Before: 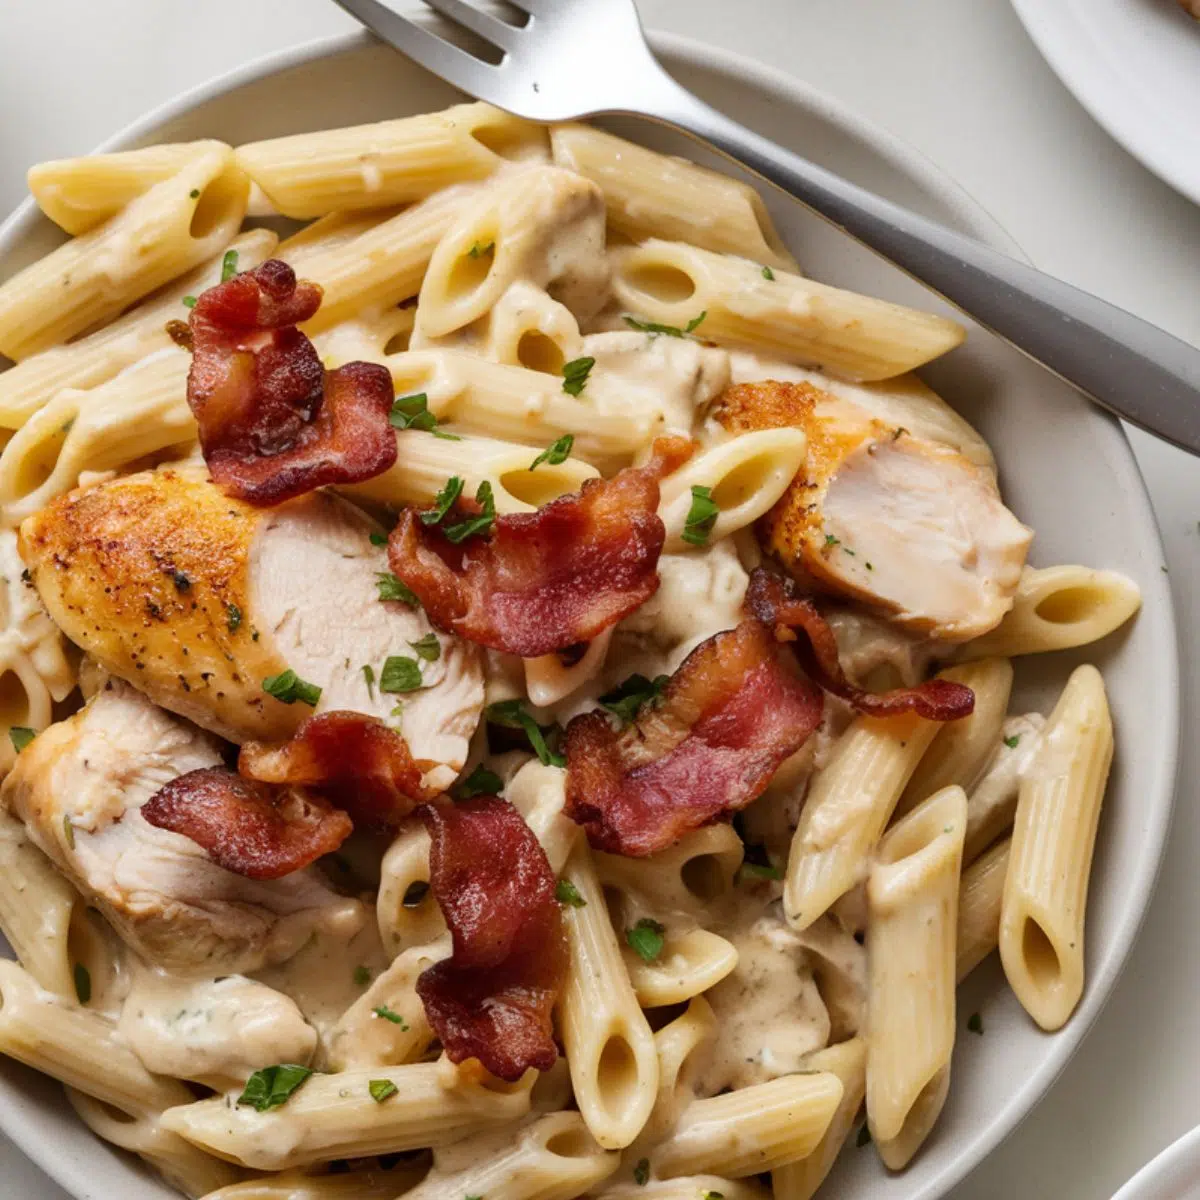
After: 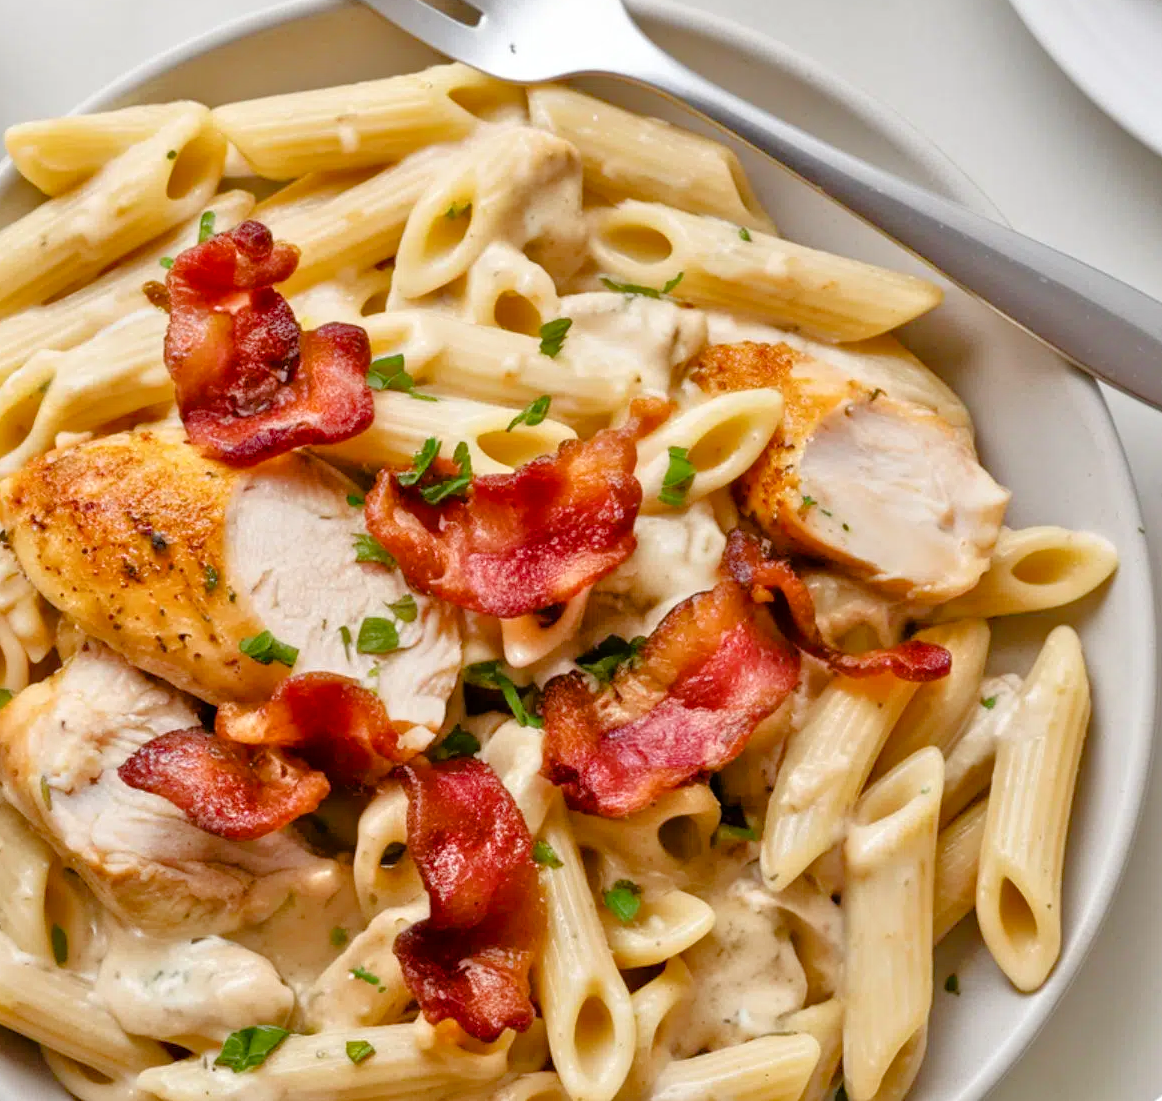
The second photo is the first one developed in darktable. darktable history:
color balance rgb: perceptual saturation grading › global saturation 20%, perceptual saturation grading › highlights -25%, perceptual saturation grading › shadows 25%
tone equalizer: -7 EV 0.15 EV, -6 EV 0.6 EV, -5 EV 1.15 EV, -4 EV 1.33 EV, -3 EV 1.15 EV, -2 EV 0.6 EV, -1 EV 0.15 EV, mask exposure compensation -0.5 EV
crop: left 1.964%, top 3.251%, right 1.122%, bottom 4.933%
